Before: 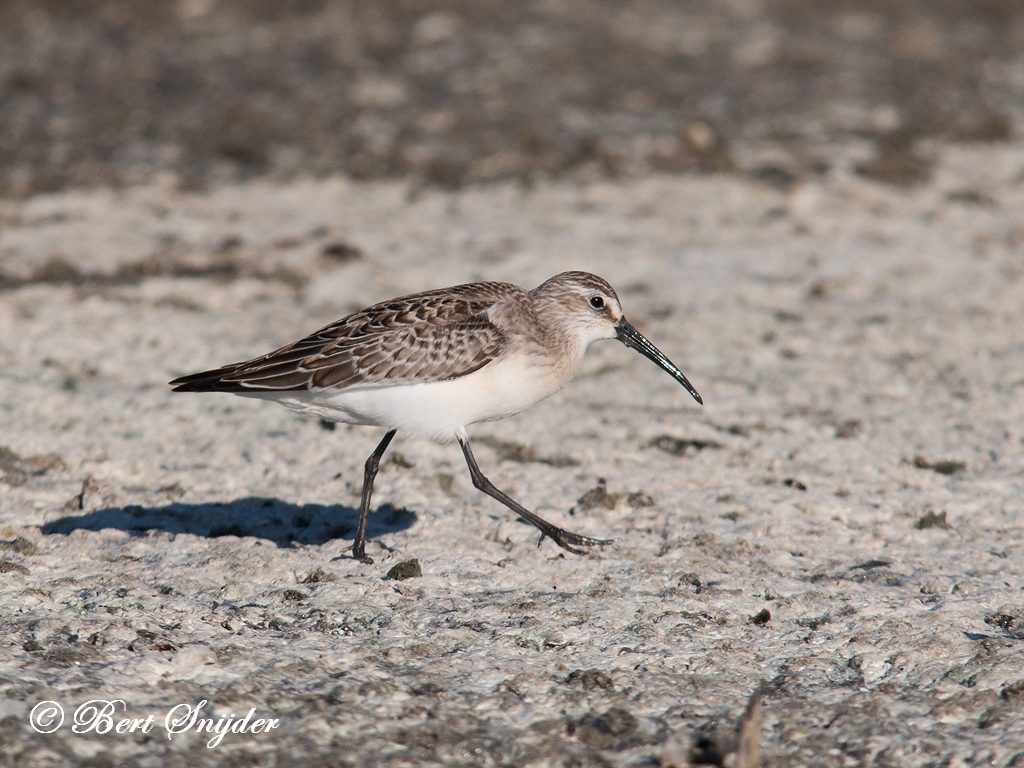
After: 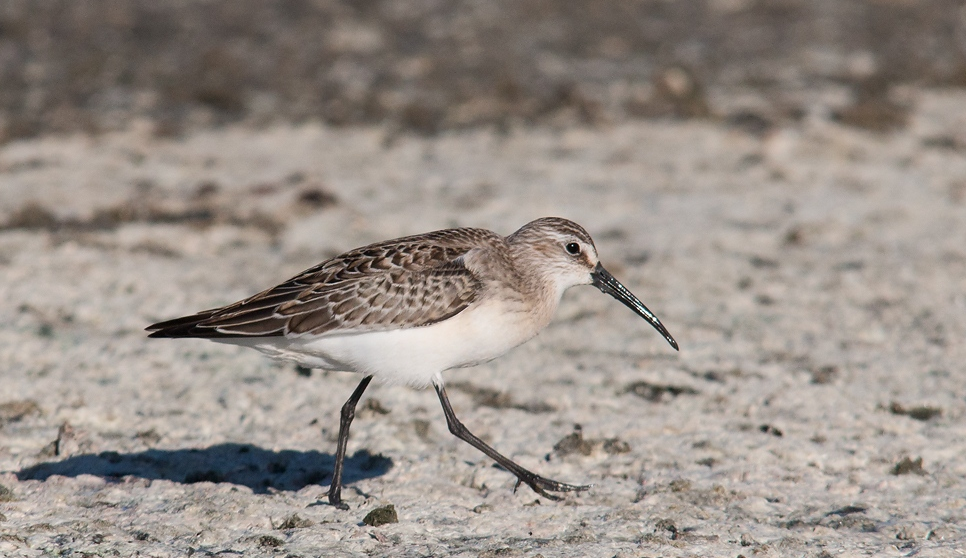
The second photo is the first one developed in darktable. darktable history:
crop: left 2.418%, top 7.051%, right 3.202%, bottom 20.253%
